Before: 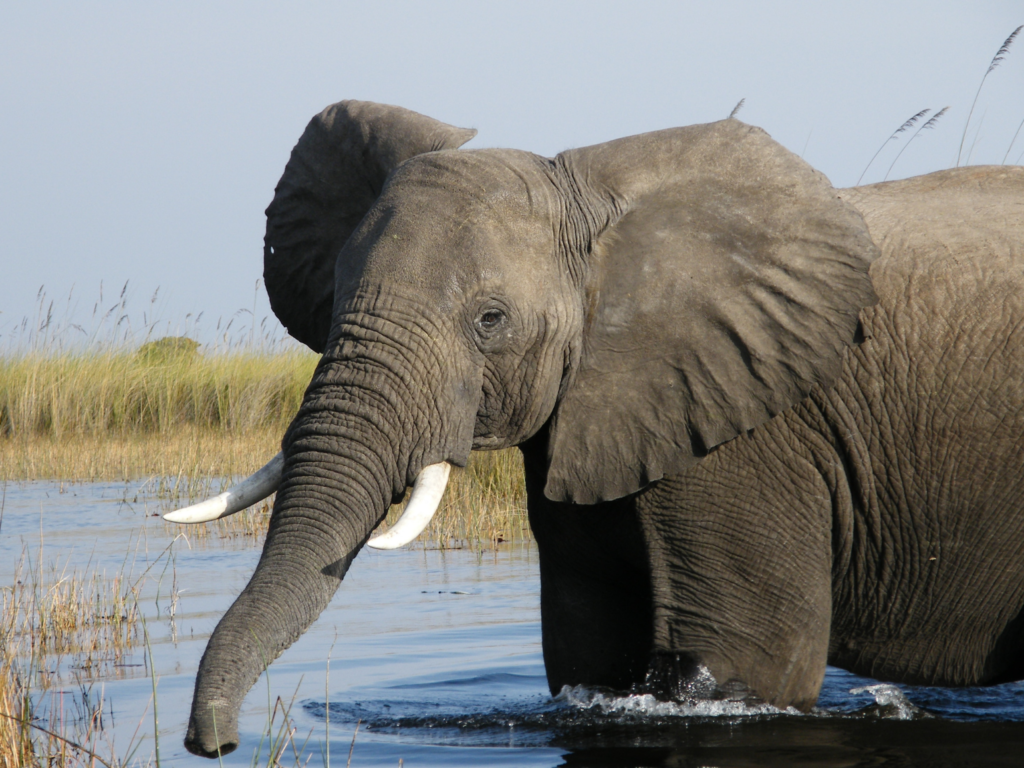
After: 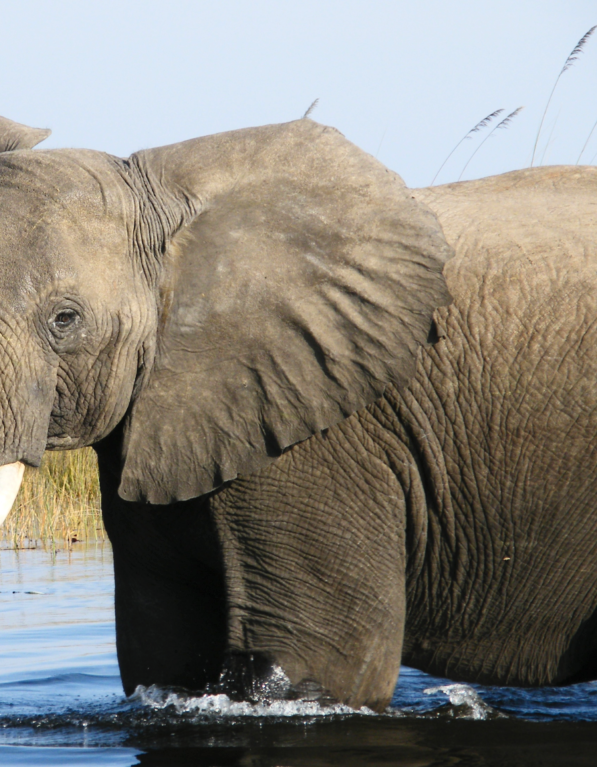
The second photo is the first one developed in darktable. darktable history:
contrast brightness saturation: contrast 0.199, brightness 0.169, saturation 0.228
crop: left 41.633%
